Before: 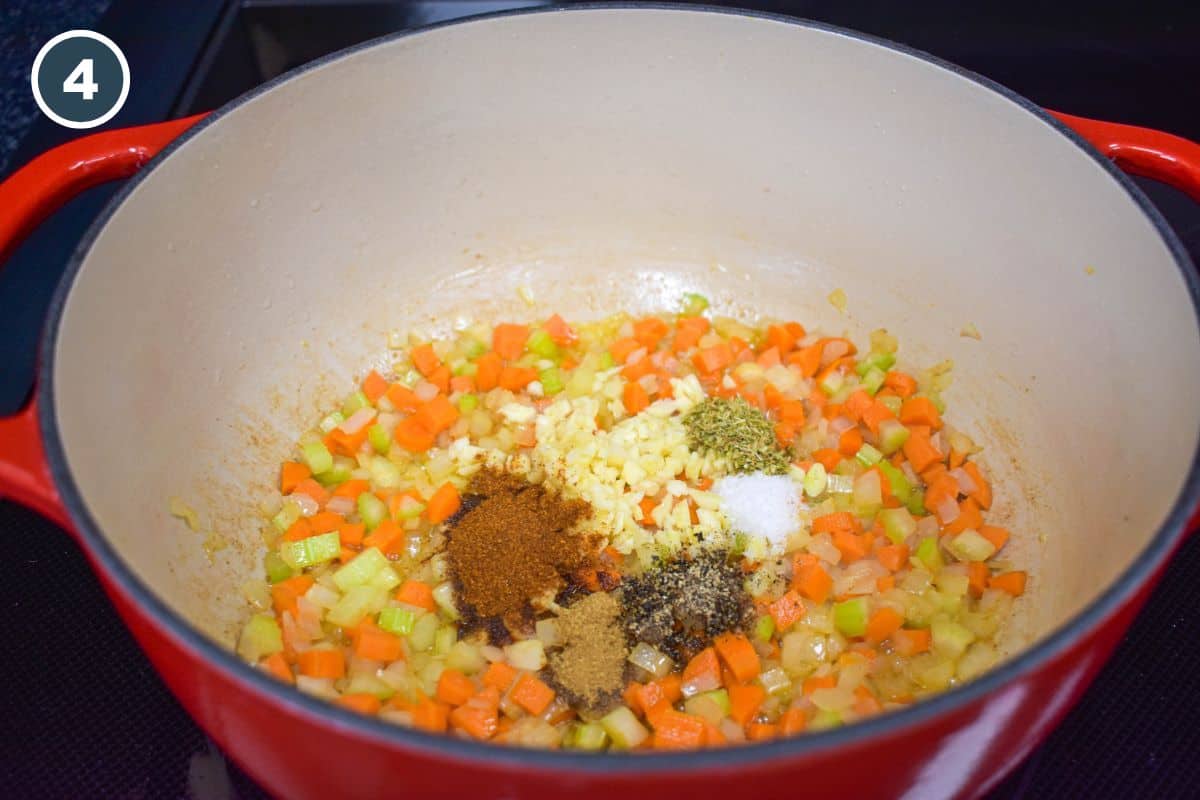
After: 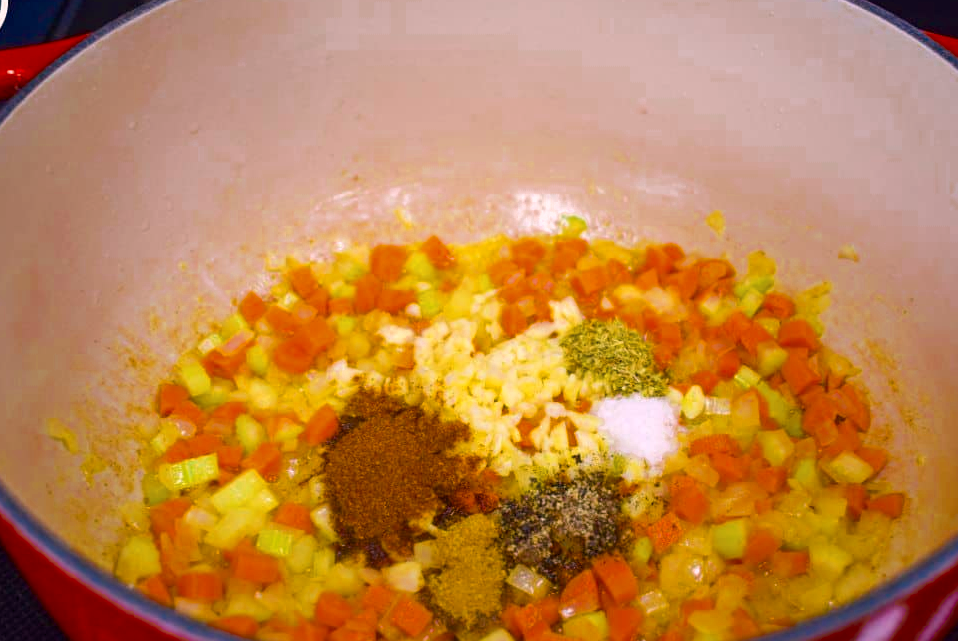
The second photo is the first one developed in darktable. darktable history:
color balance rgb: shadows lift › hue 87.66°, linear chroma grading › global chroma 42.496%, perceptual saturation grading › global saturation 30.028%, global vibrance 20%
crop and rotate: left 10.221%, top 9.785%, right 9.931%, bottom 10.023%
color correction: highlights a* 14.7, highlights b* 4.8
color zones: curves: ch0 [(0, 0.5) (0.125, 0.4) (0.25, 0.5) (0.375, 0.4) (0.5, 0.4) (0.625, 0.35) (0.75, 0.35) (0.875, 0.5)]; ch1 [(0, 0.35) (0.125, 0.45) (0.25, 0.35) (0.375, 0.35) (0.5, 0.35) (0.625, 0.35) (0.75, 0.45) (0.875, 0.35)]; ch2 [(0, 0.6) (0.125, 0.5) (0.25, 0.5) (0.375, 0.6) (0.5, 0.6) (0.625, 0.5) (0.75, 0.5) (0.875, 0.5)]
